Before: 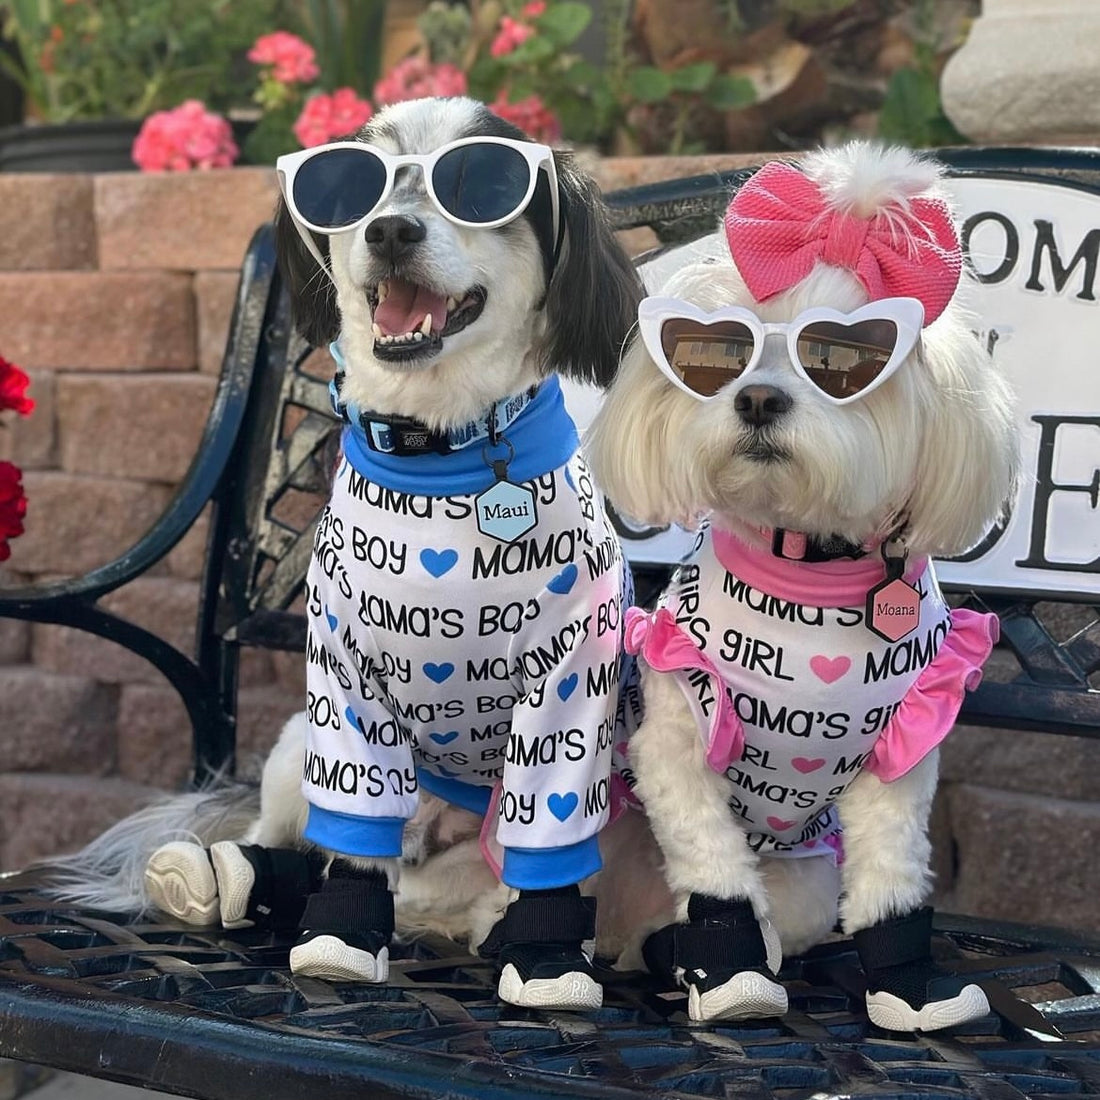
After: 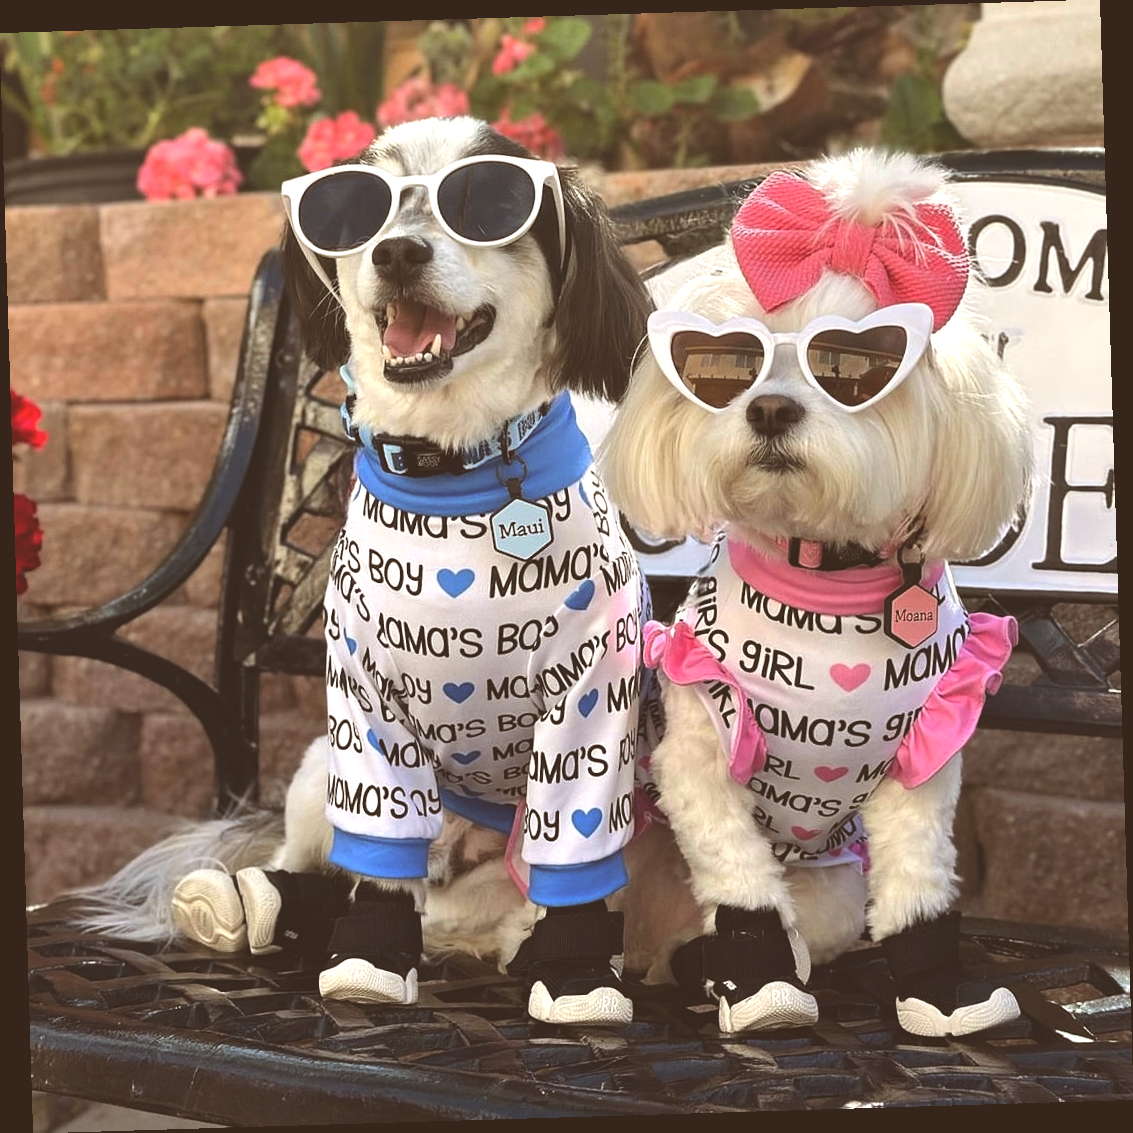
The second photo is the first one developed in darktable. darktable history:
exposure: black level correction -0.03, compensate highlight preservation false
color balance rgb: shadows lift › chroma 4.41%, shadows lift › hue 27°, power › chroma 2.5%, power › hue 70°, highlights gain › chroma 1%, highlights gain › hue 27°, saturation formula JzAzBz (2021)
tone equalizer: -8 EV -0.417 EV, -7 EV -0.389 EV, -6 EV -0.333 EV, -5 EV -0.222 EV, -3 EV 0.222 EV, -2 EV 0.333 EV, -1 EV 0.389 EV, +0 EV 0.417 EV, edges refinement/feathering 500, mask exposure compensation -1.57 EV, preserve details no
rotate and perspective: rotation -1.75°, automatic cropping off
